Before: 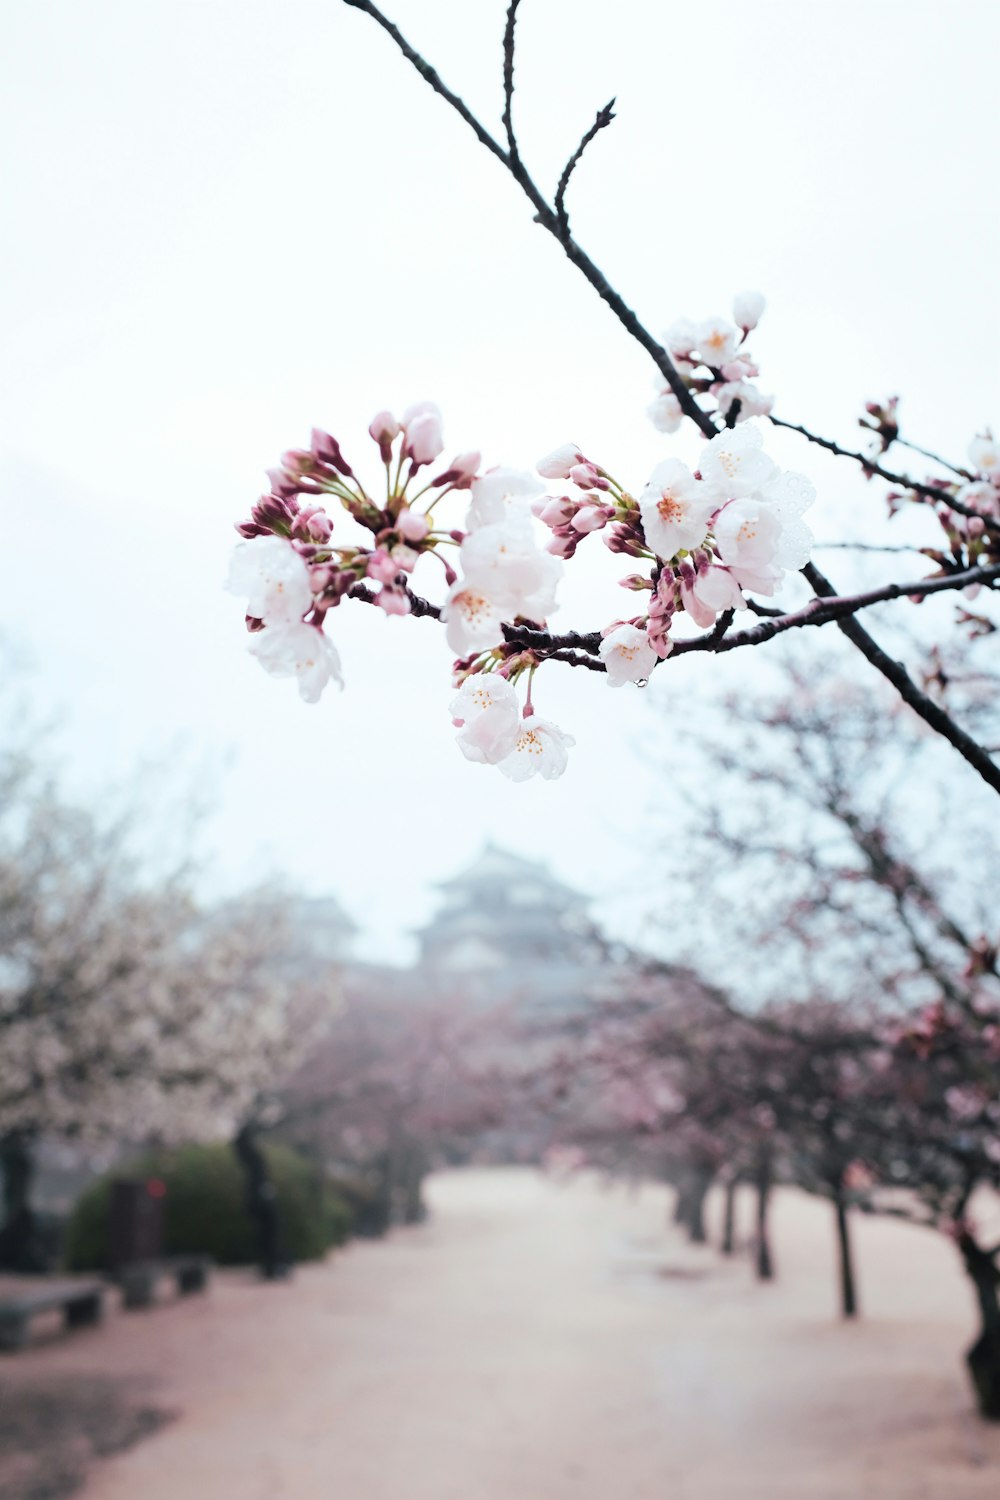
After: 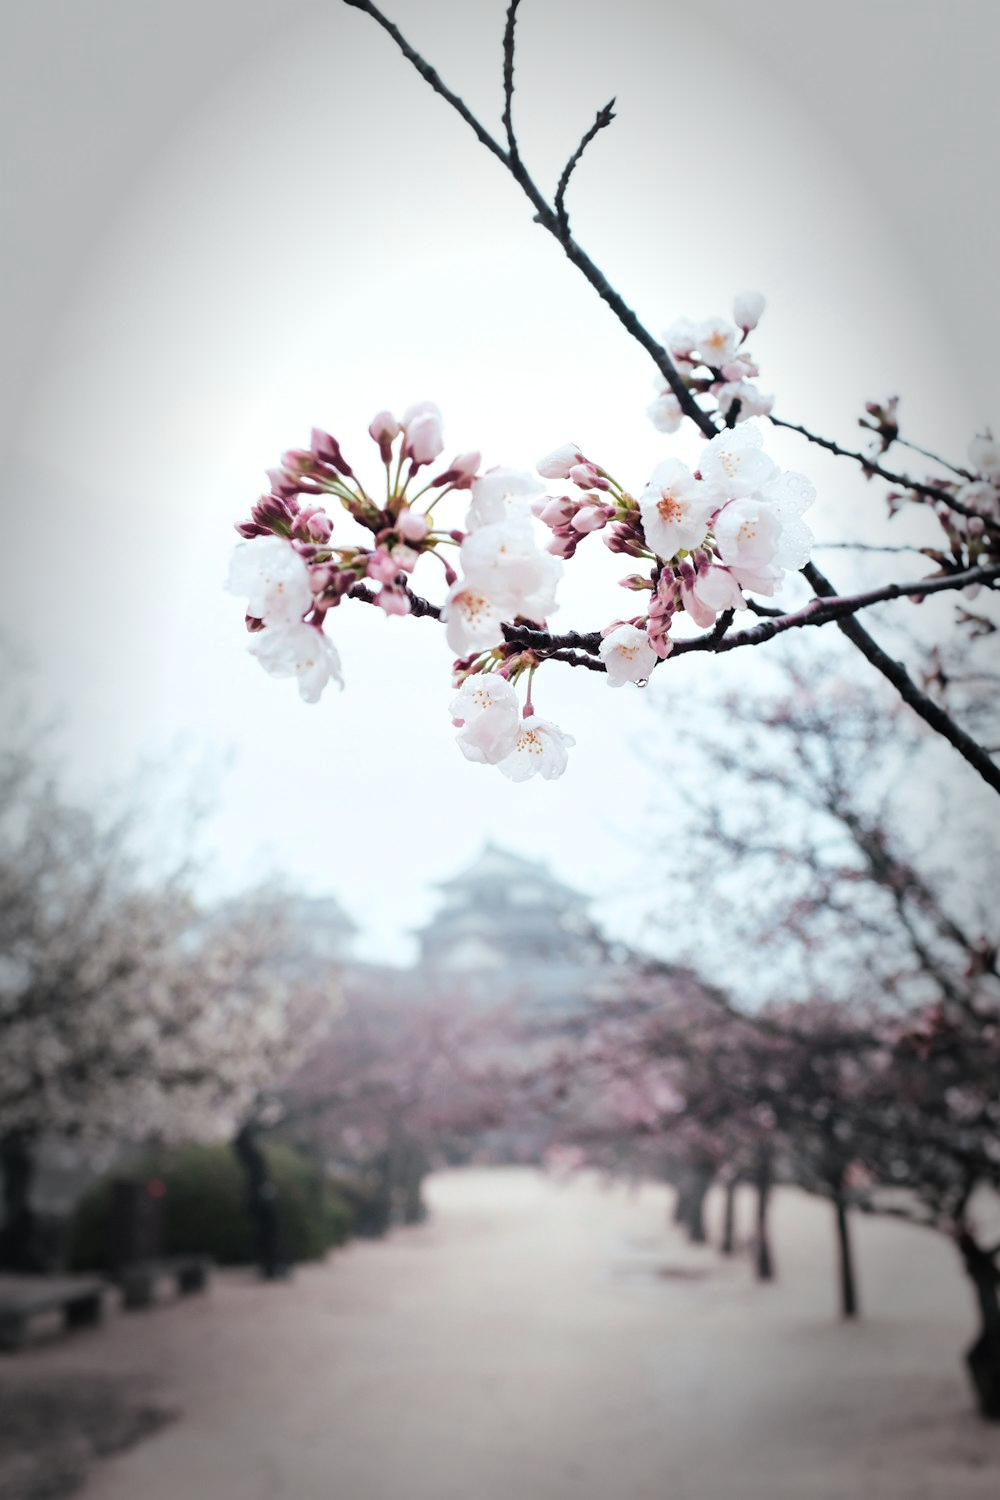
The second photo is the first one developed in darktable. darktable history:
vignetting: fall-off start 66.31%, fall-off radius 39.57%, automatic ratio true, width/height ratio 0.671, unbound false
local contrast: mode bilateral grid, contrast 21, coarseness 49, detail 120%, midtone range 0.2
